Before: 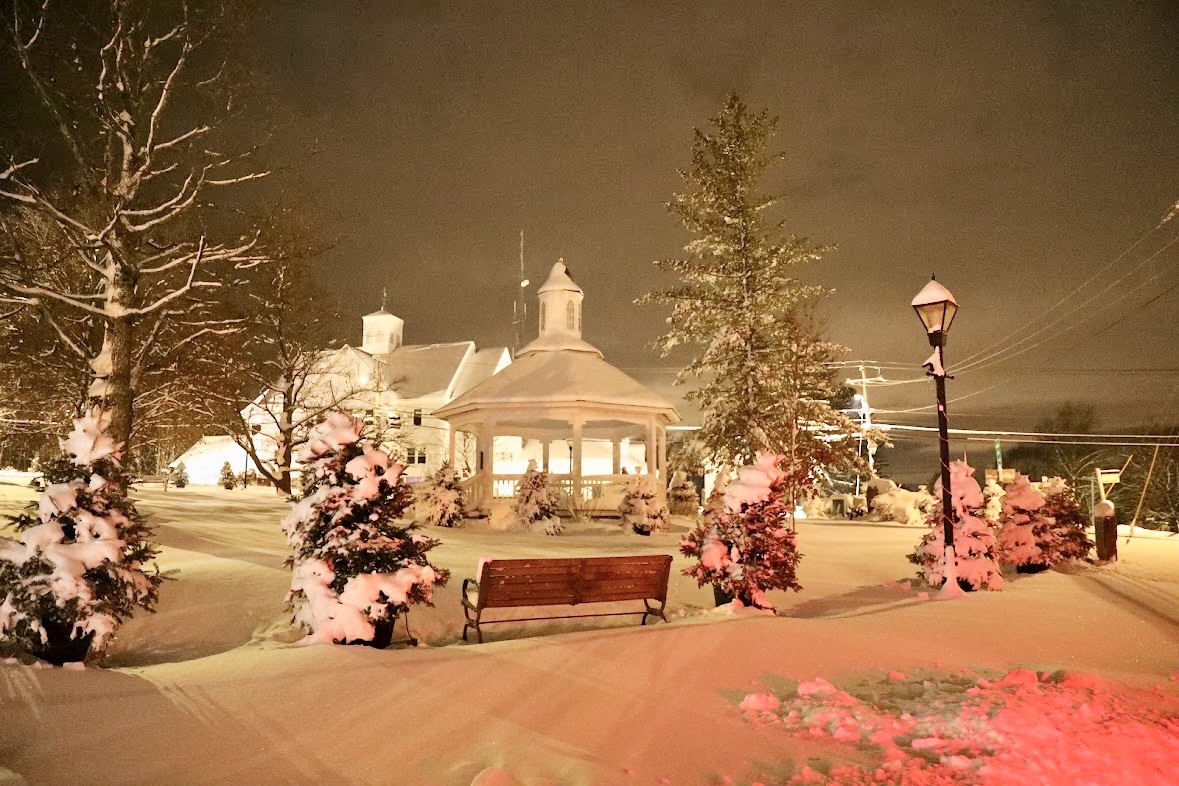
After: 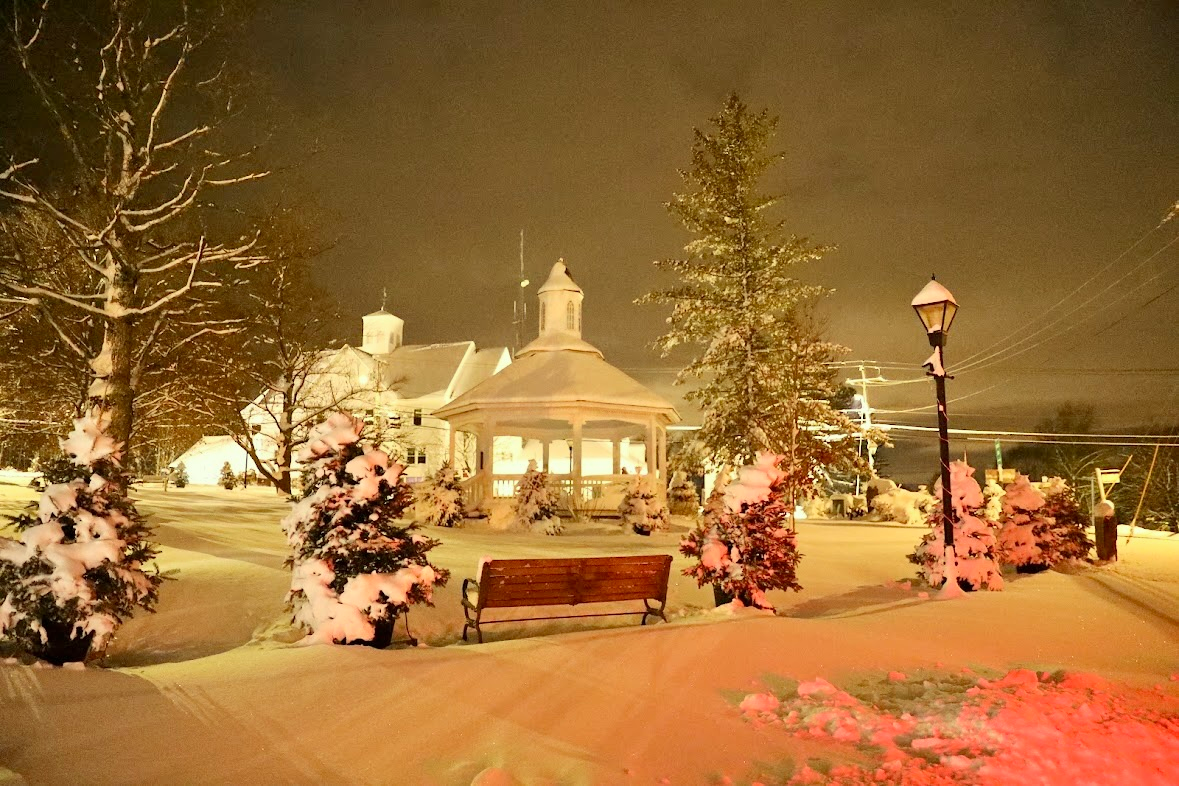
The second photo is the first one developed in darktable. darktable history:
color correction: highlights a* -5.74, highlights b* 10.88
